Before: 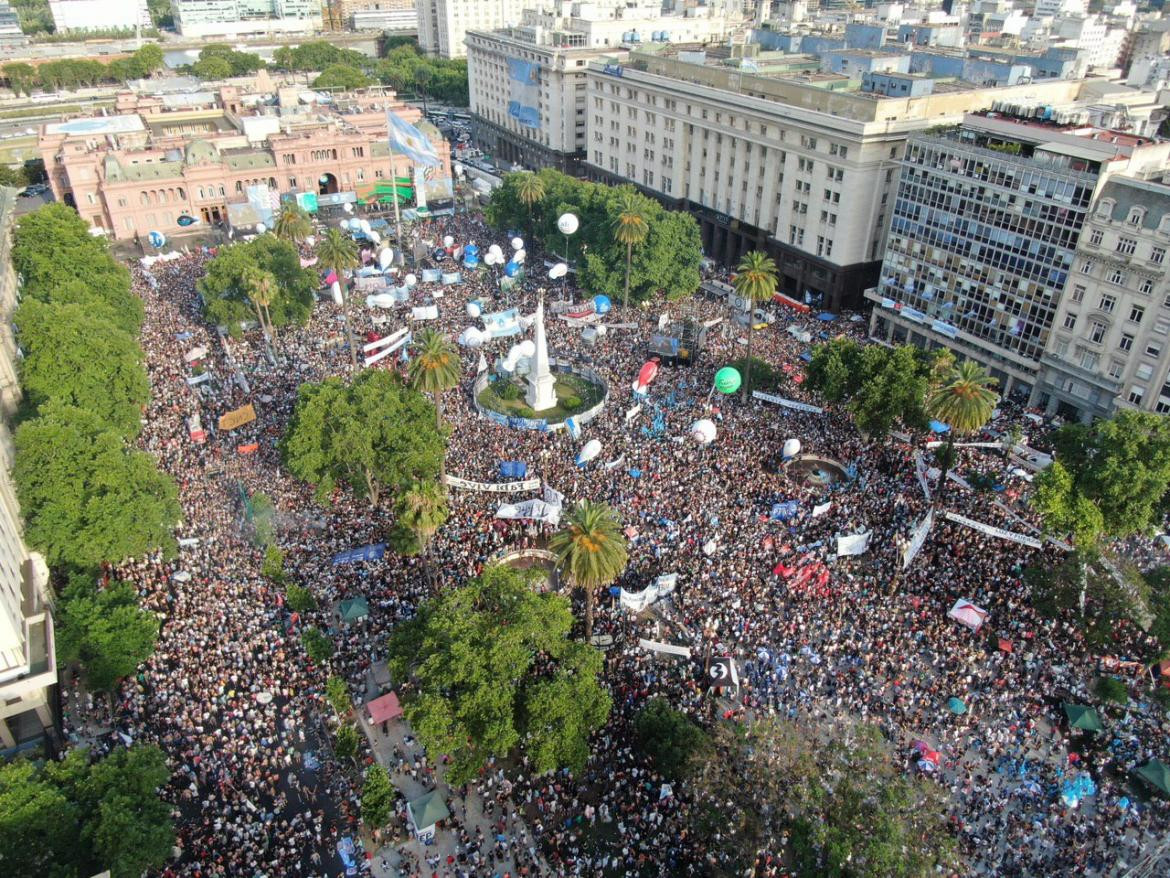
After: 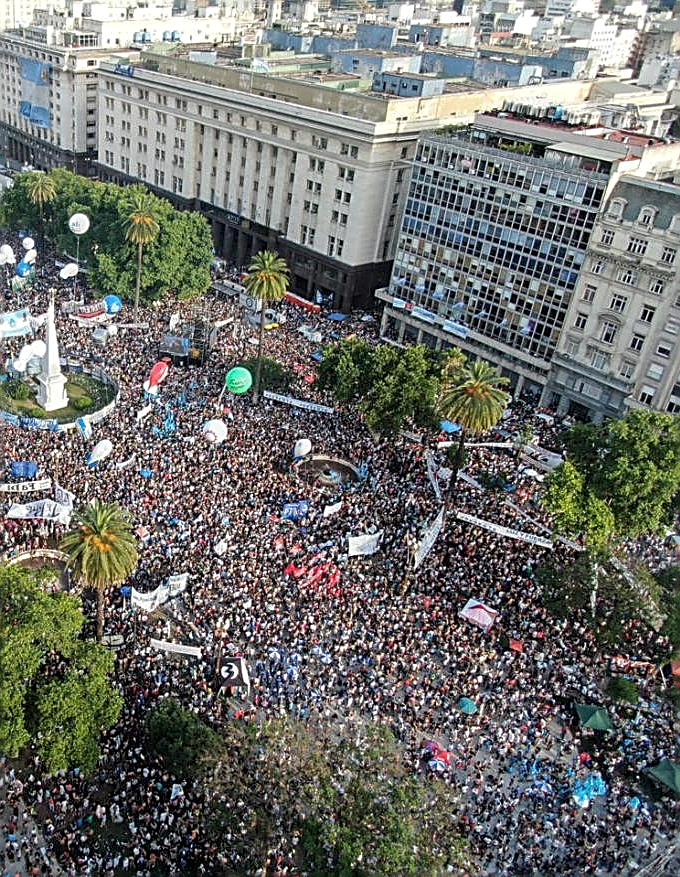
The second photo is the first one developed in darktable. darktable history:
crop: left 41.828%
sharpen: amount 1.014
local contrast: on, module defaults
